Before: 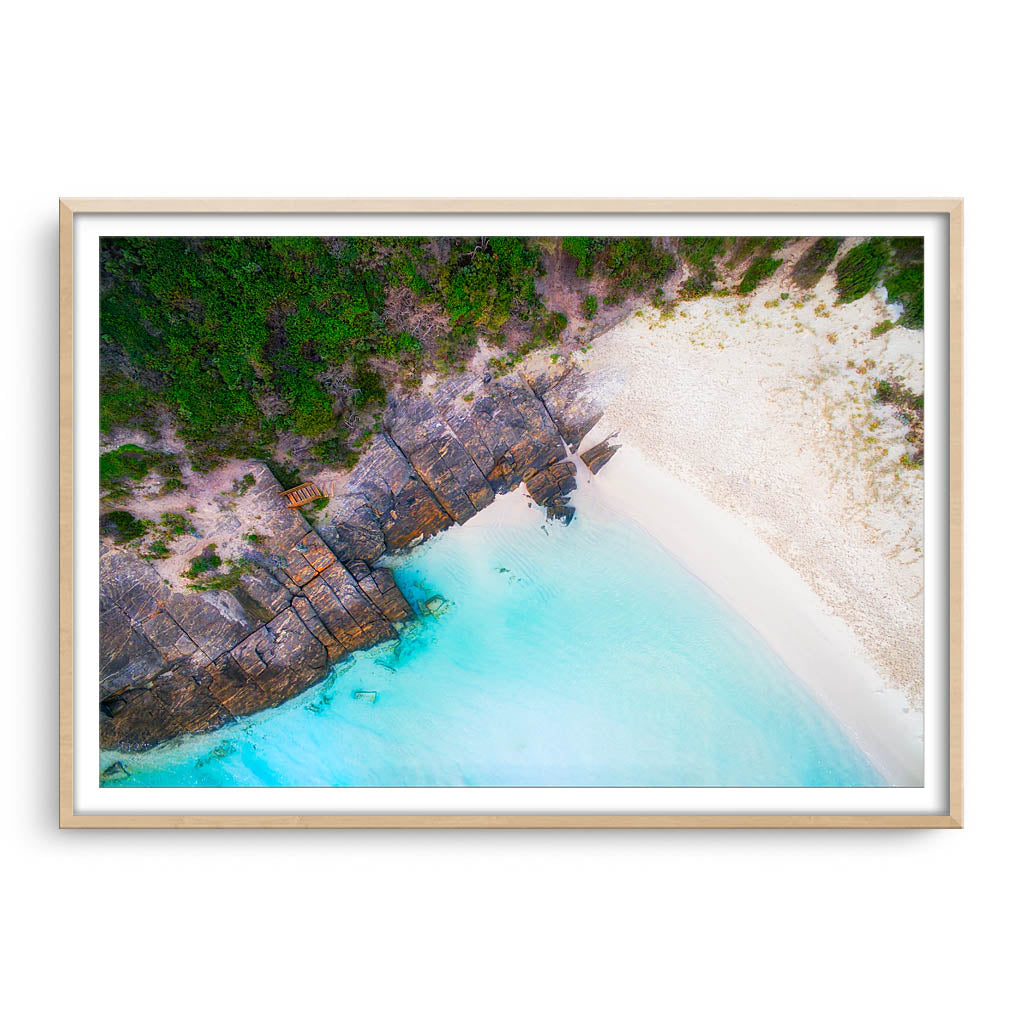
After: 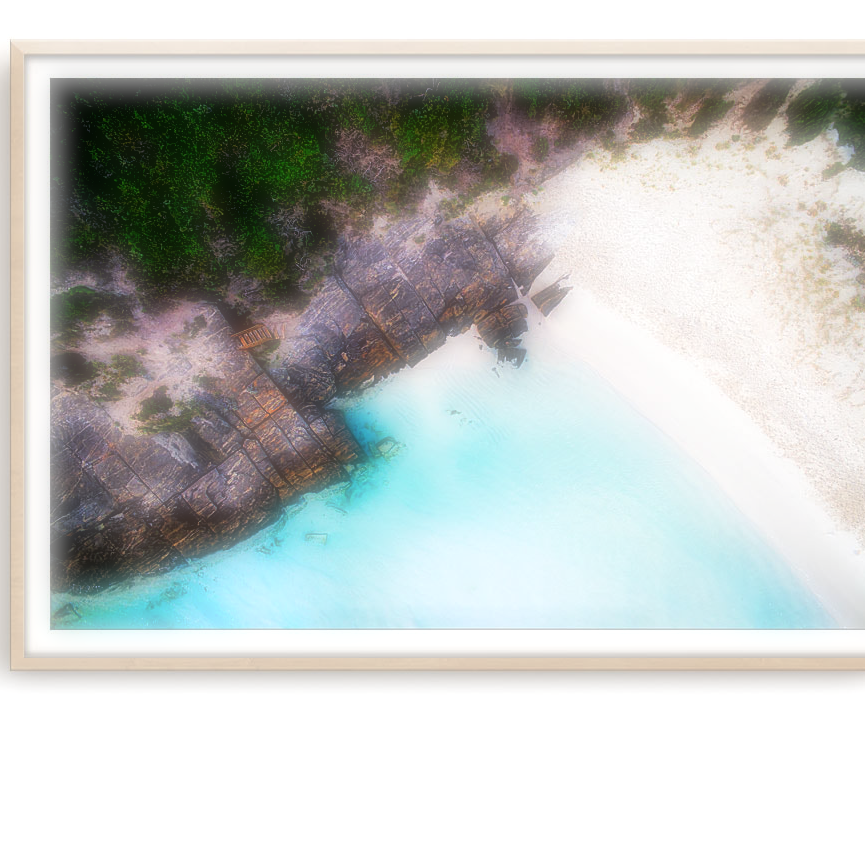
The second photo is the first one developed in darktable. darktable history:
rgb levels: levels [[0.034, 0.472, 0.904], [0, 0.5, 1], [0, 0.5, 1]]
crop and rotate: left 4.842%, top 15.51%, right 10.668%
soften: on, module defaults
